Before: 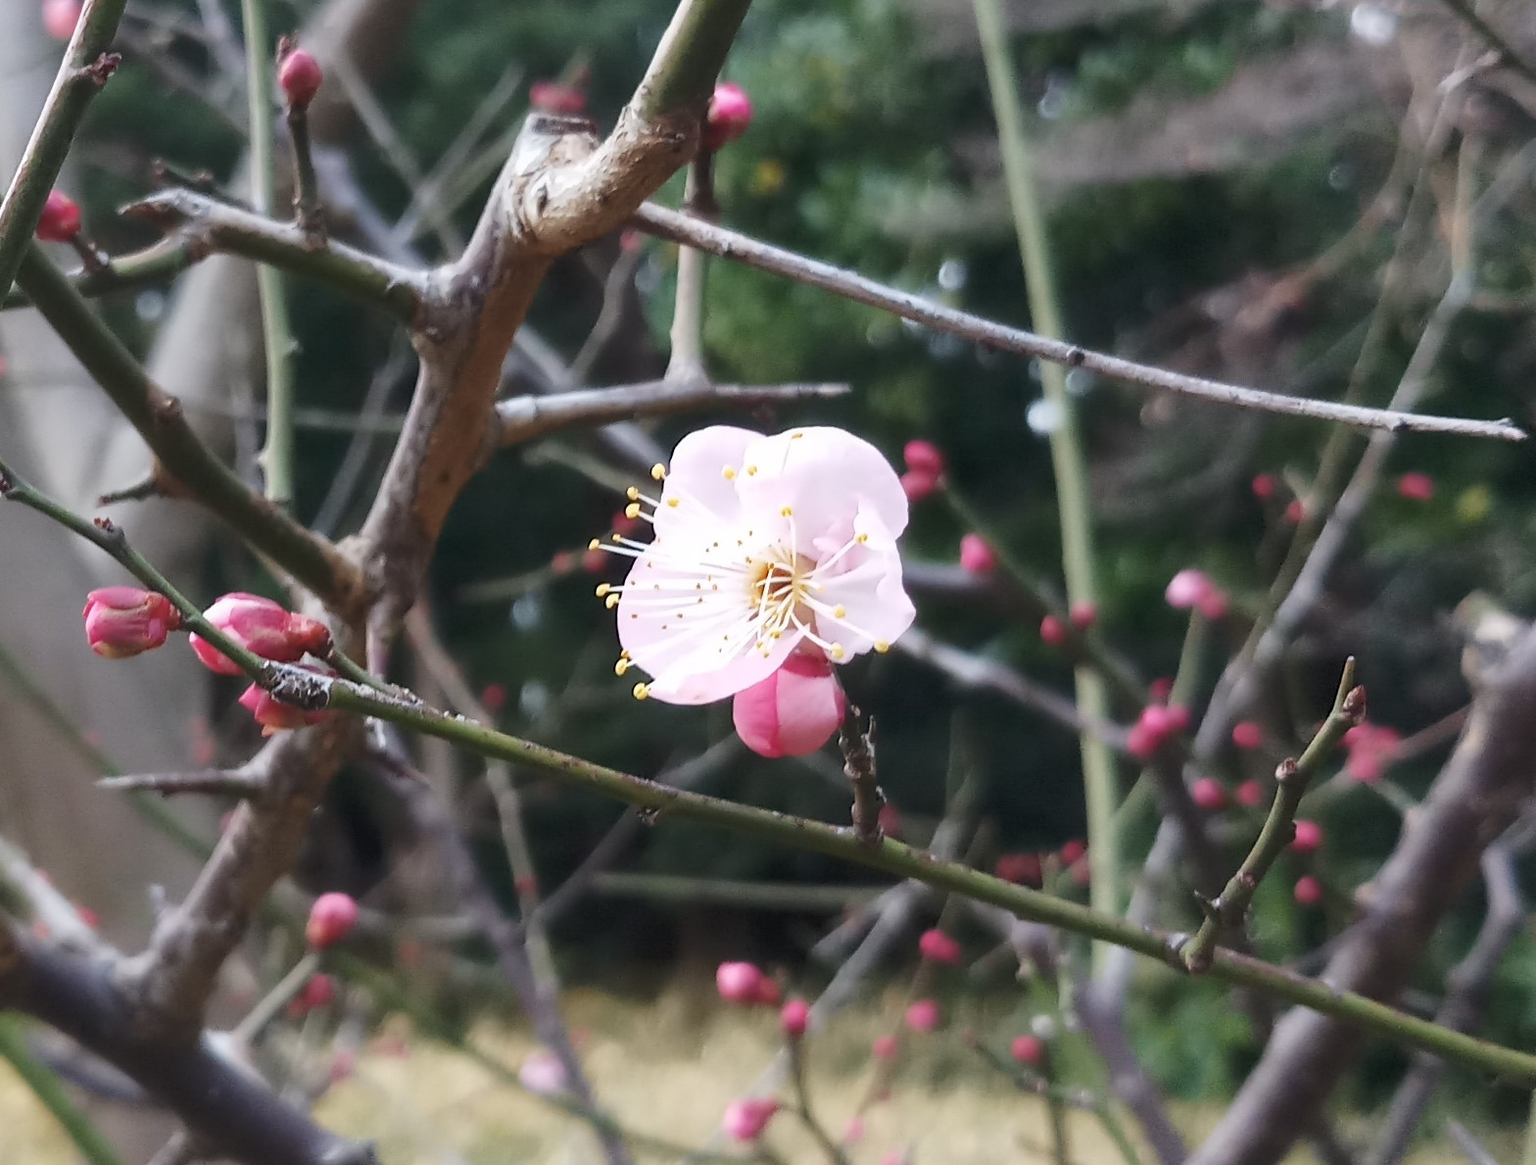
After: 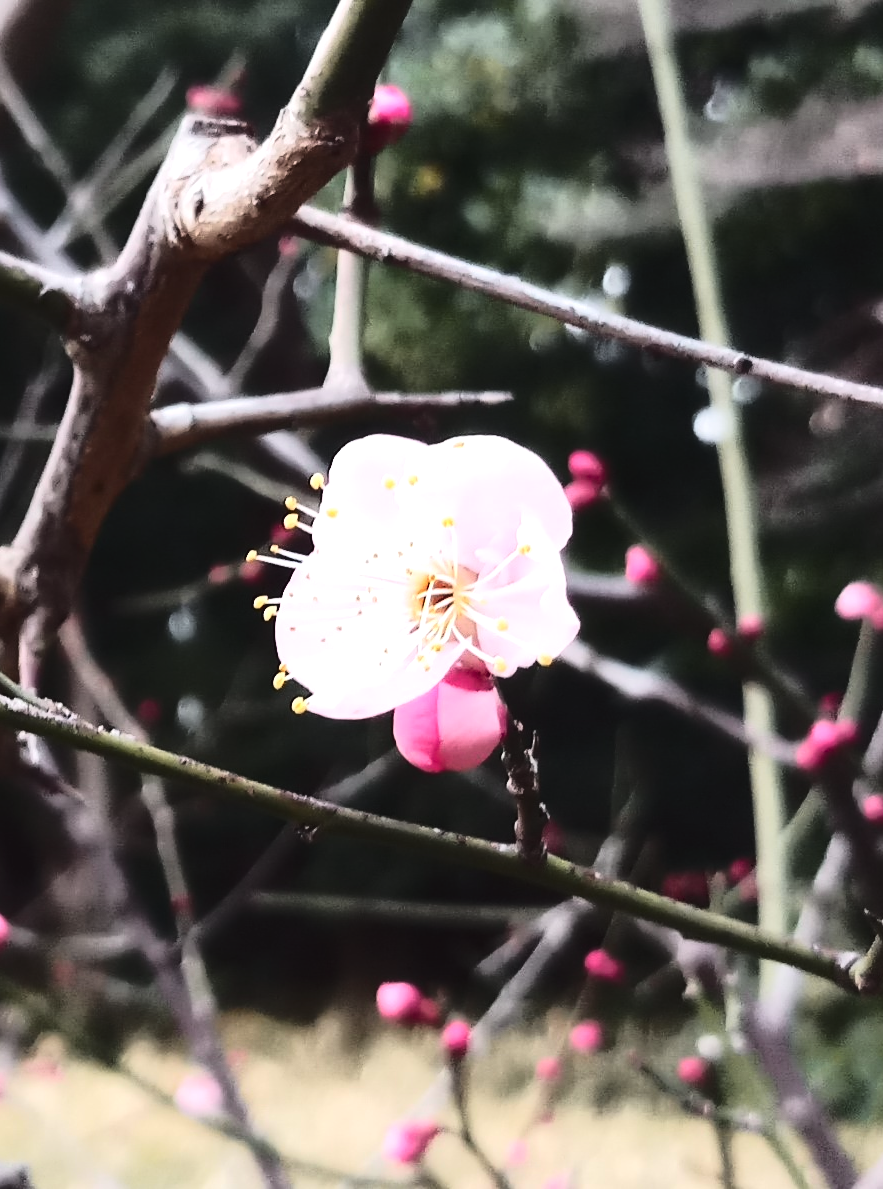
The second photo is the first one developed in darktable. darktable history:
tone equalizer: -8 EV -1.11 EV, -7 EV -1 EV, -6 EV -0.885 EV, -5 EV -0.545 EV, -3 EV 0.594 EV, -2 EV 0.851 EV, -1 EV 0.989 EV, +0 EV 1.08 EV, edges refinement/feathering 500, mask exposure compensation -1.57 EV, preserve details no
crop and rotate: left 22.679%, right 20.961%
tone curve: curves: ch0 [(0, 0.032) (0.094, 0.08) (0.265, 0.208) (0.41, 0.417) (0.498, 0.496) (0.638, 0.673) (0.819, 0.841) (0.96, 0.899)]; ch1 [(0, 0) (0.161, 0.092) (0.37, 0.302) (0.417, 0.434) (0.495, 0.504) (0.576, 0.589) (0.725, 0.765) (1, 1)]; ch2 [(0, 0) (0.352, 0.403) (0.45, 0.469) (0.521, 0.515) (0.59, 0.579) (1, 1)], color space Lab, independent channels, preserve colors none
